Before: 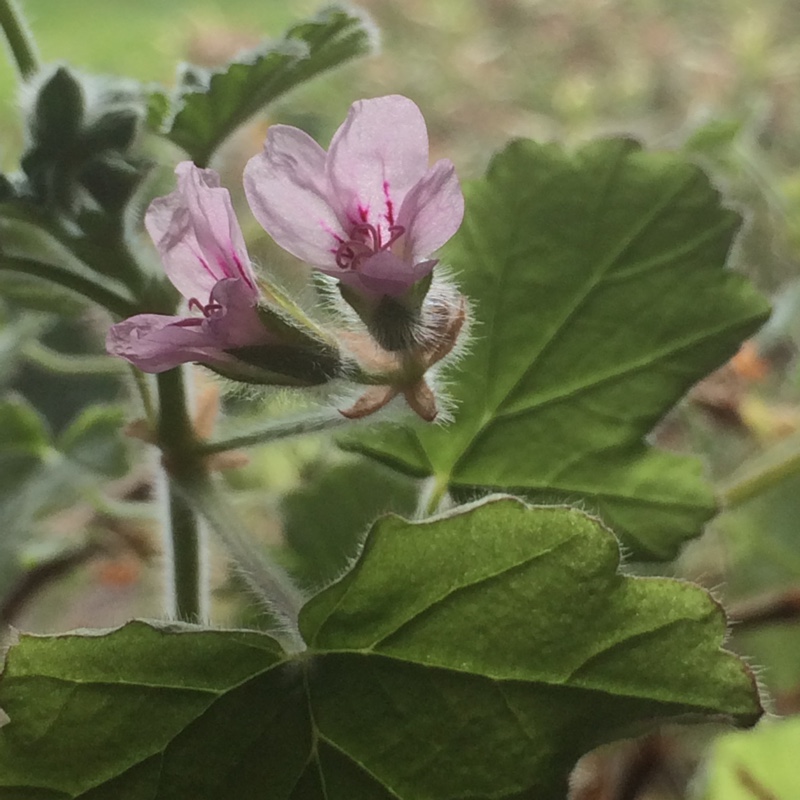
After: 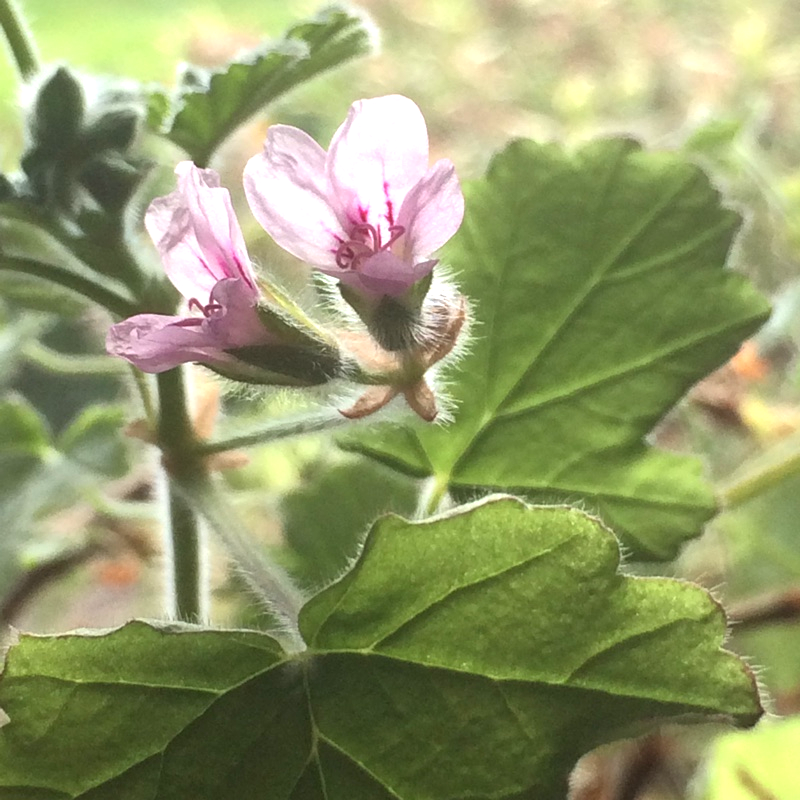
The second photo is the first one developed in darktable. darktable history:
exposure: exposure 1.146 EV, compensate highlight preservation false
